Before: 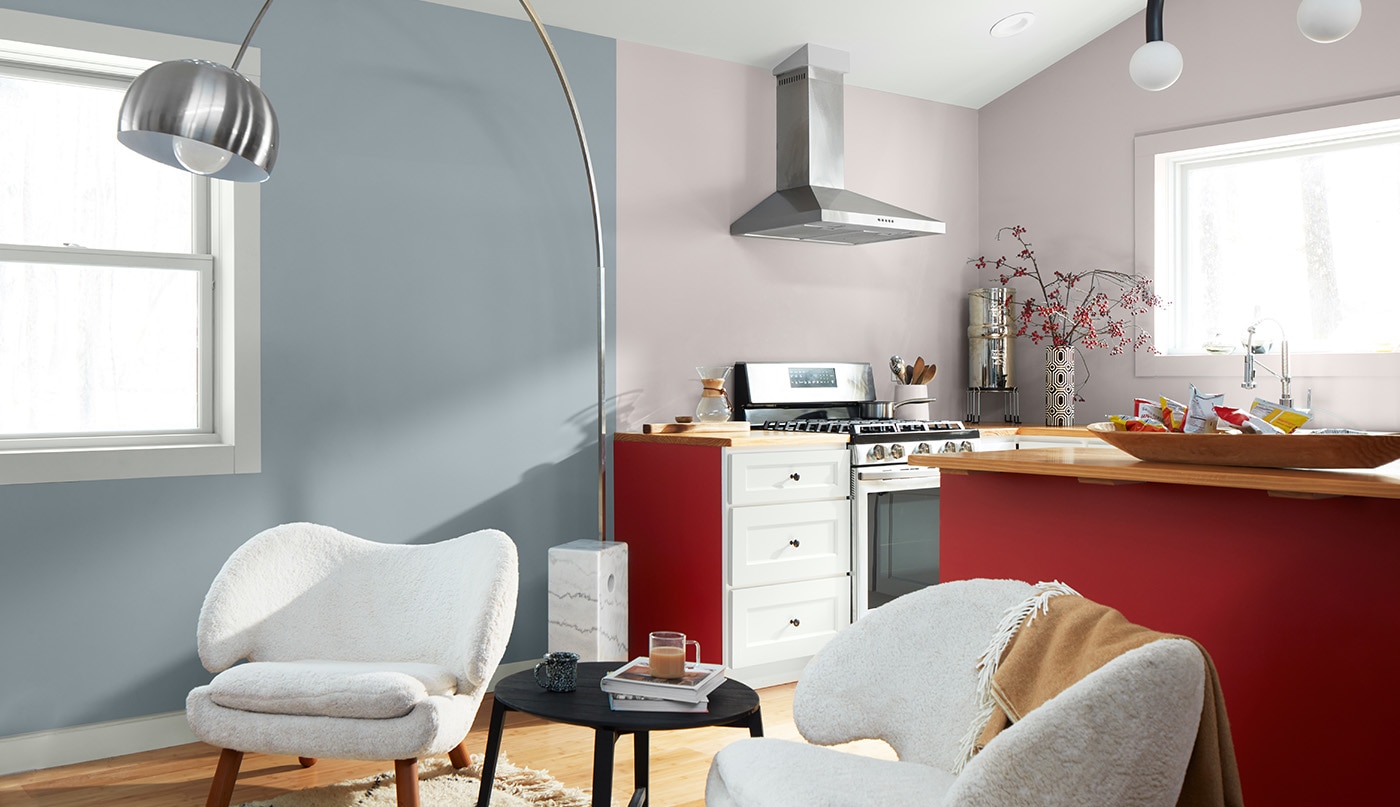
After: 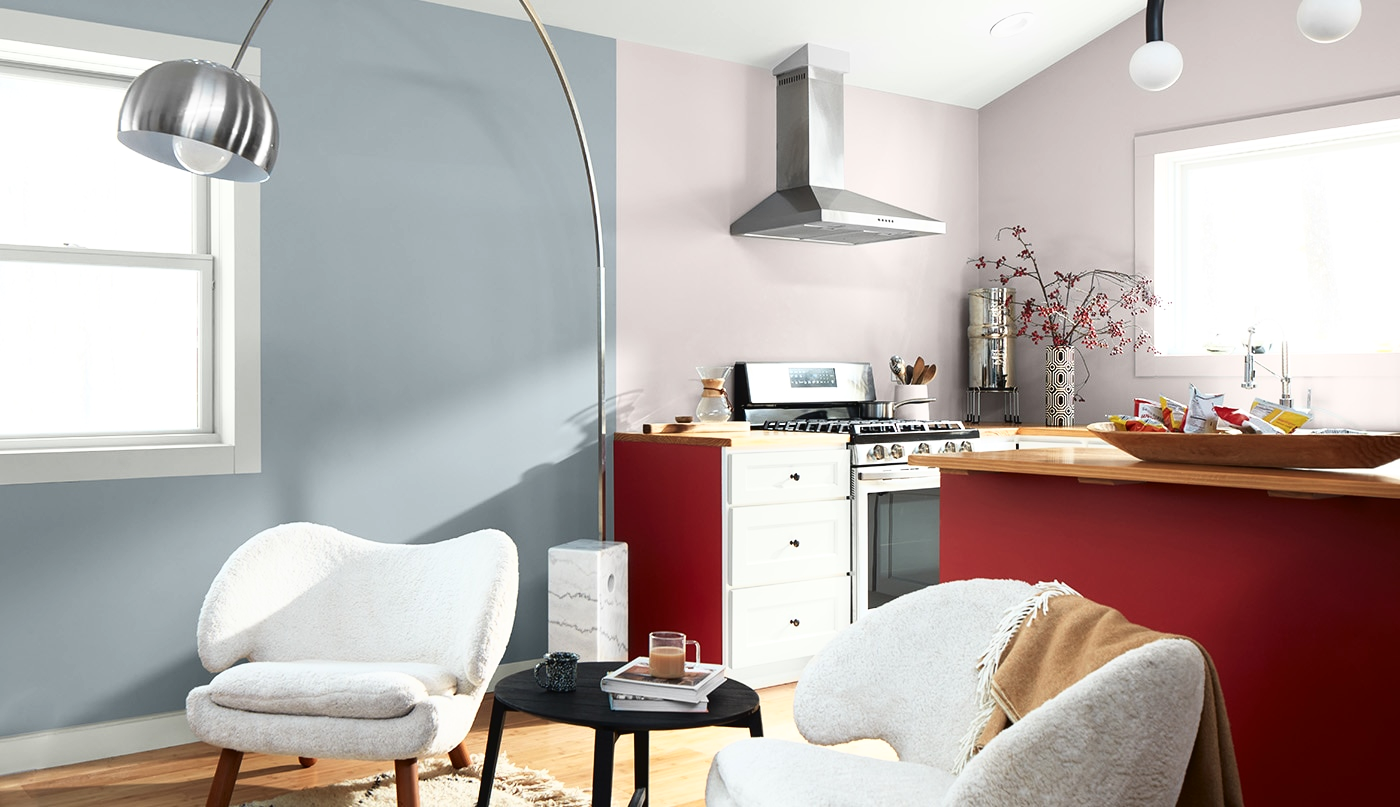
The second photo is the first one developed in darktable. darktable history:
exposure: black level correction -0.004, exposure 0.047 EV, compensate highlight preservation false
tone curve: curves: ch0 [(0, 0) (0.003, 0.001) (0.011, 0.005) (0.025, 0.011) (0.044, 0.02) (0.069, 0.031) (0.1, 0.045) (0.136, 0.078) (0.177, 0.124) (0.224, 0.18) (0.277, 0.245) (0.335, 0.315) (0.399, 0.393) (0.468, 0.477) (0.543, 0.569) (0.623, 0.666) (0.709, 0.771) (0.801, 0.871) (0.898, 0.965) (1, 1)], color space Lab, independent channels, preserve colors none
